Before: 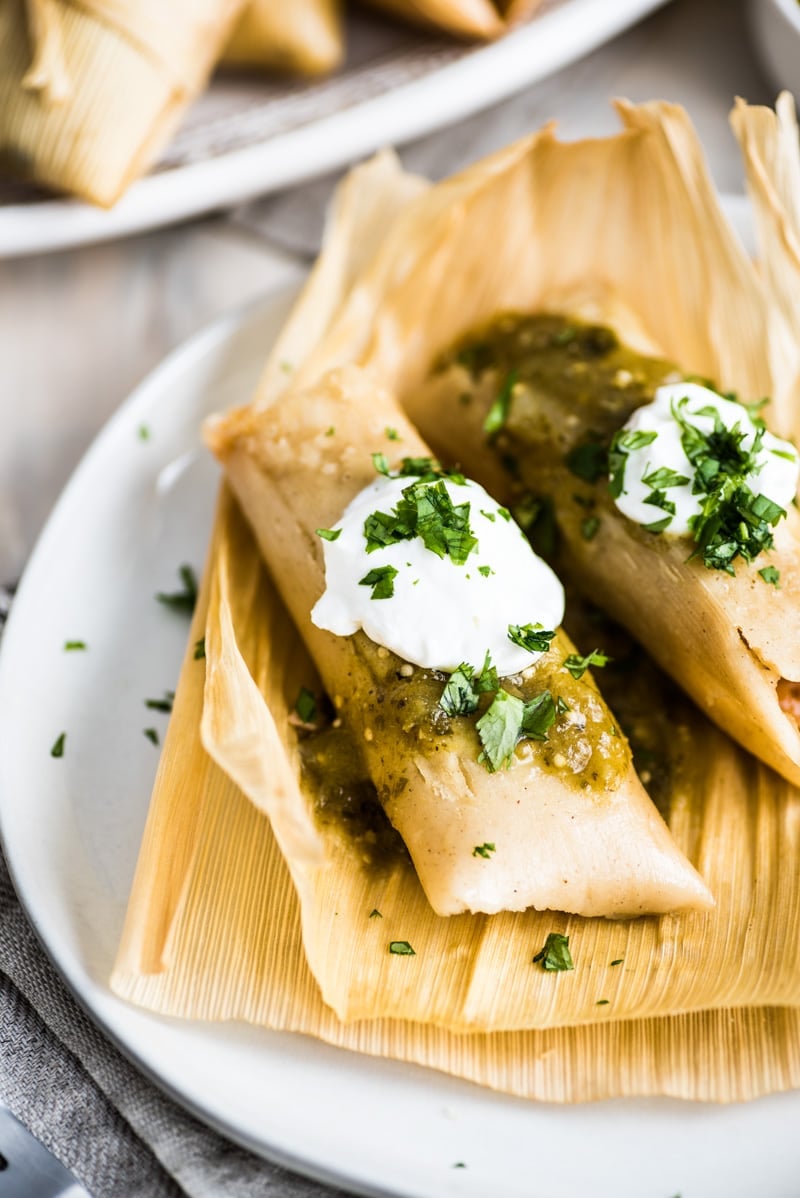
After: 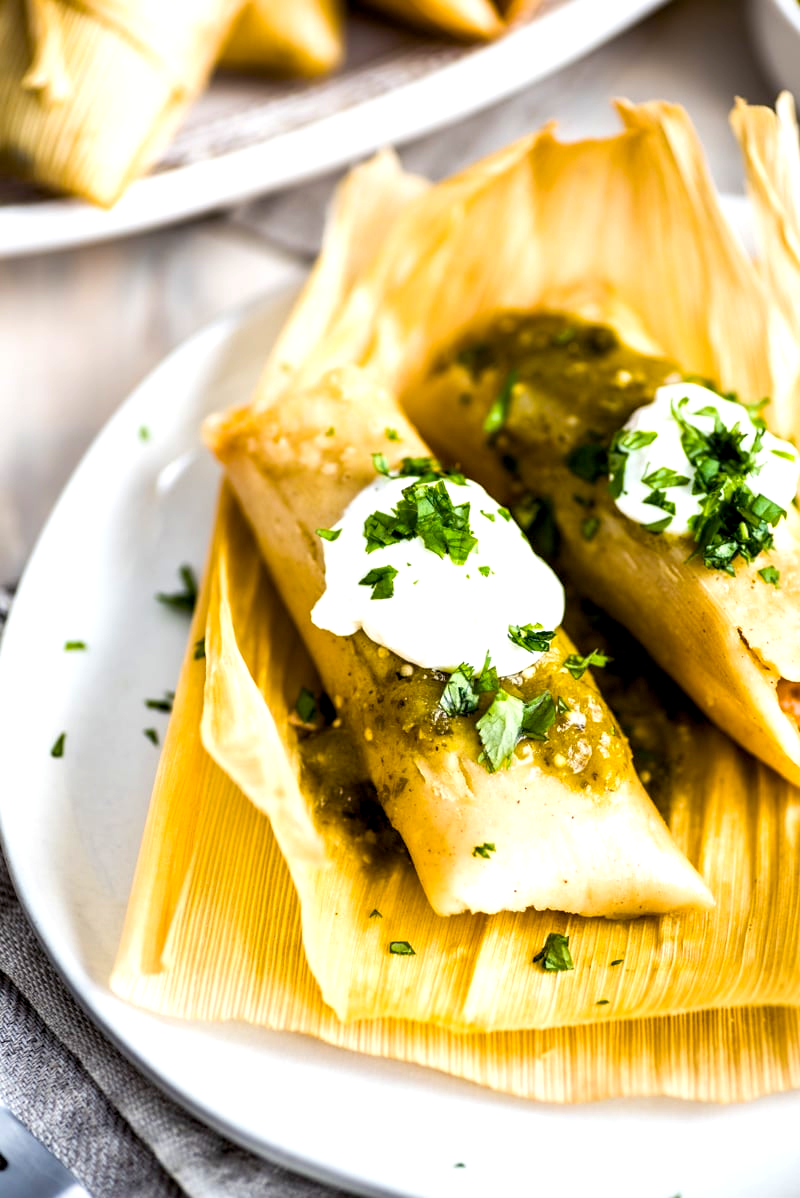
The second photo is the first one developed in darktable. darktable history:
color balance rgb: shadows lift › chroma 2.931%, shadows lift › hue 279.67°, global offset › luminance -0.508%, perceptual saturation grading › global saturation 25.103%, perceptual brilliance grading › global brilliance 10.927%
